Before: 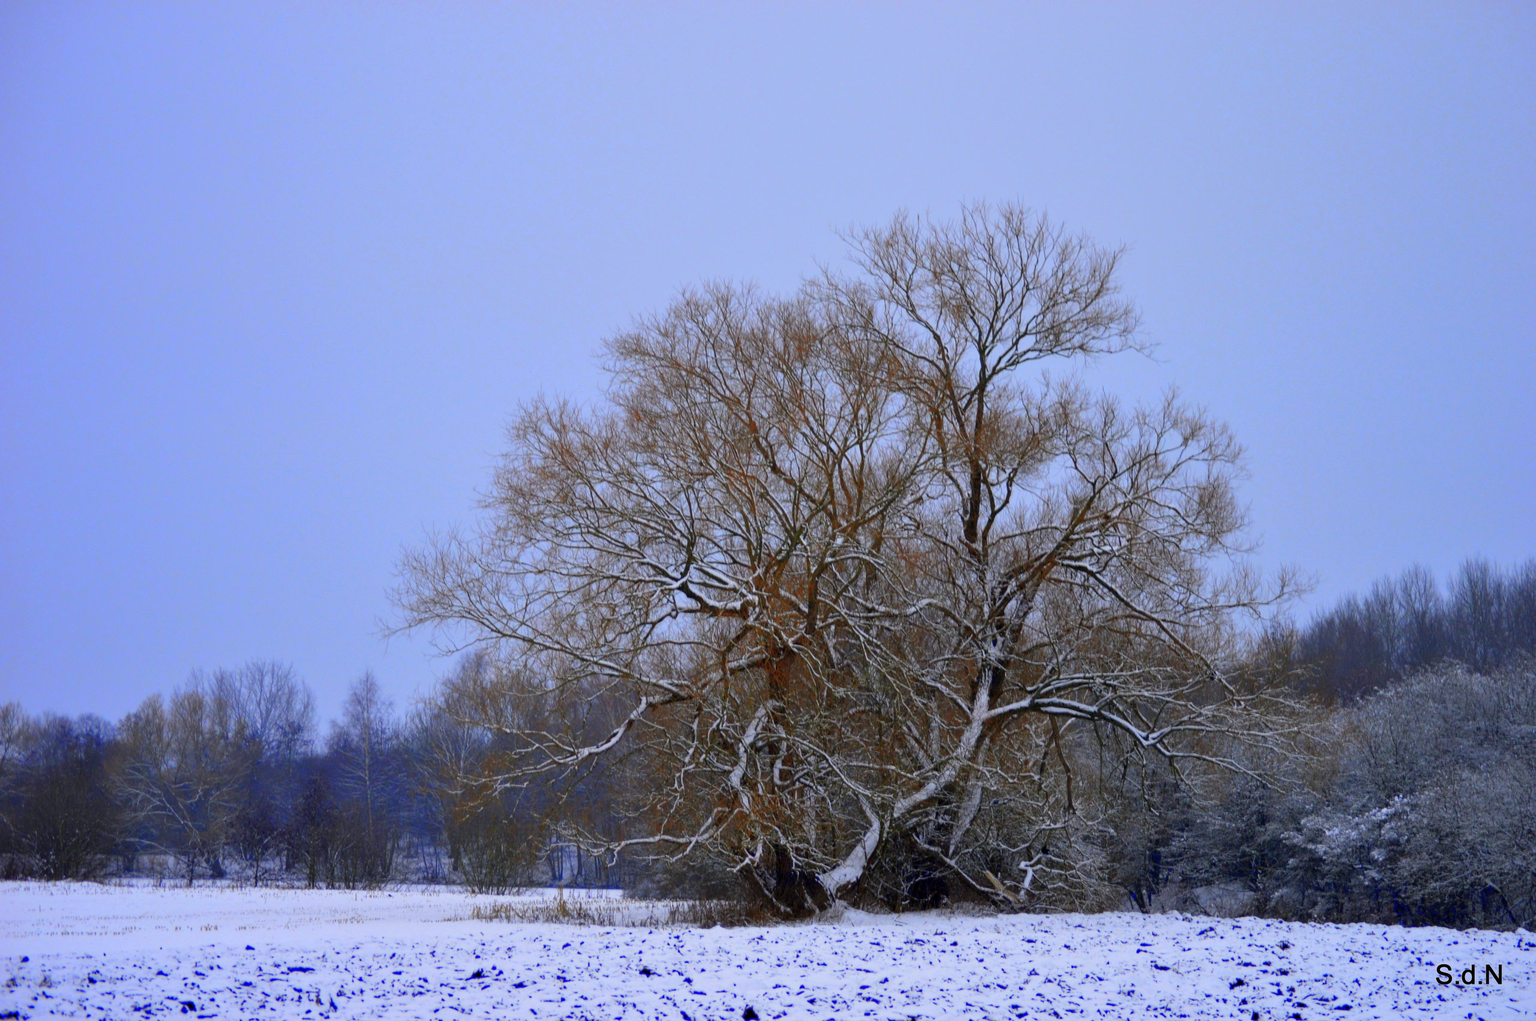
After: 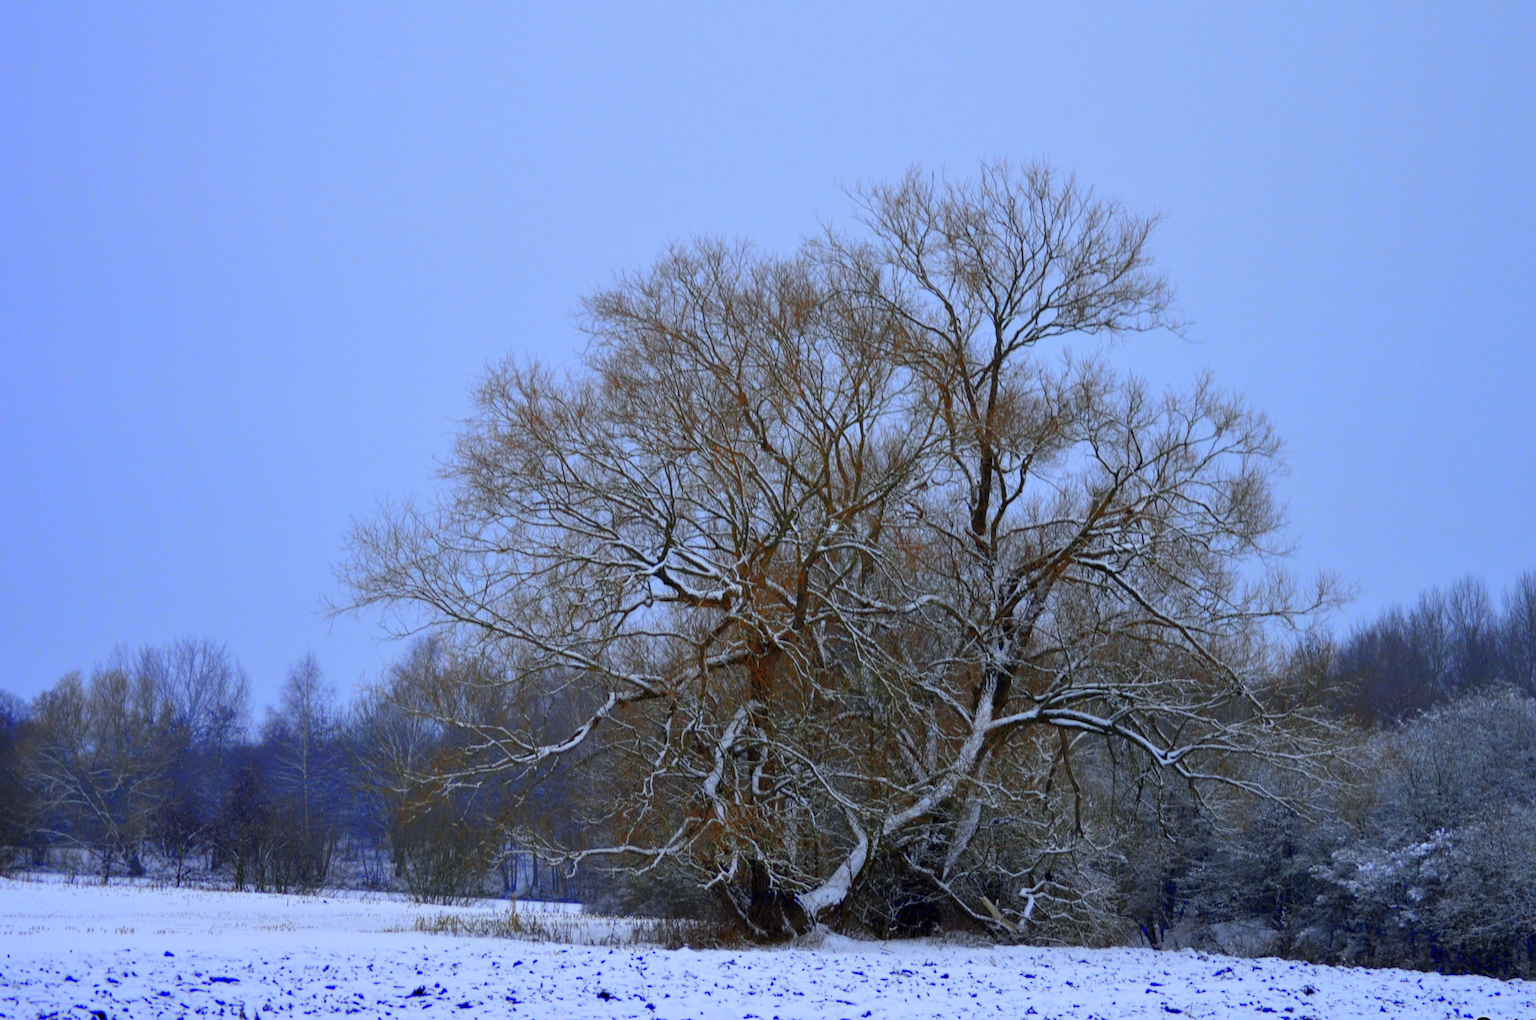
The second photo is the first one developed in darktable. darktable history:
crop and rotate: angle -1.96°, left 3.097%, top 4.154%, right 1.586%, bottom 0.529%
white balance: red 0.925, blue 1.046
